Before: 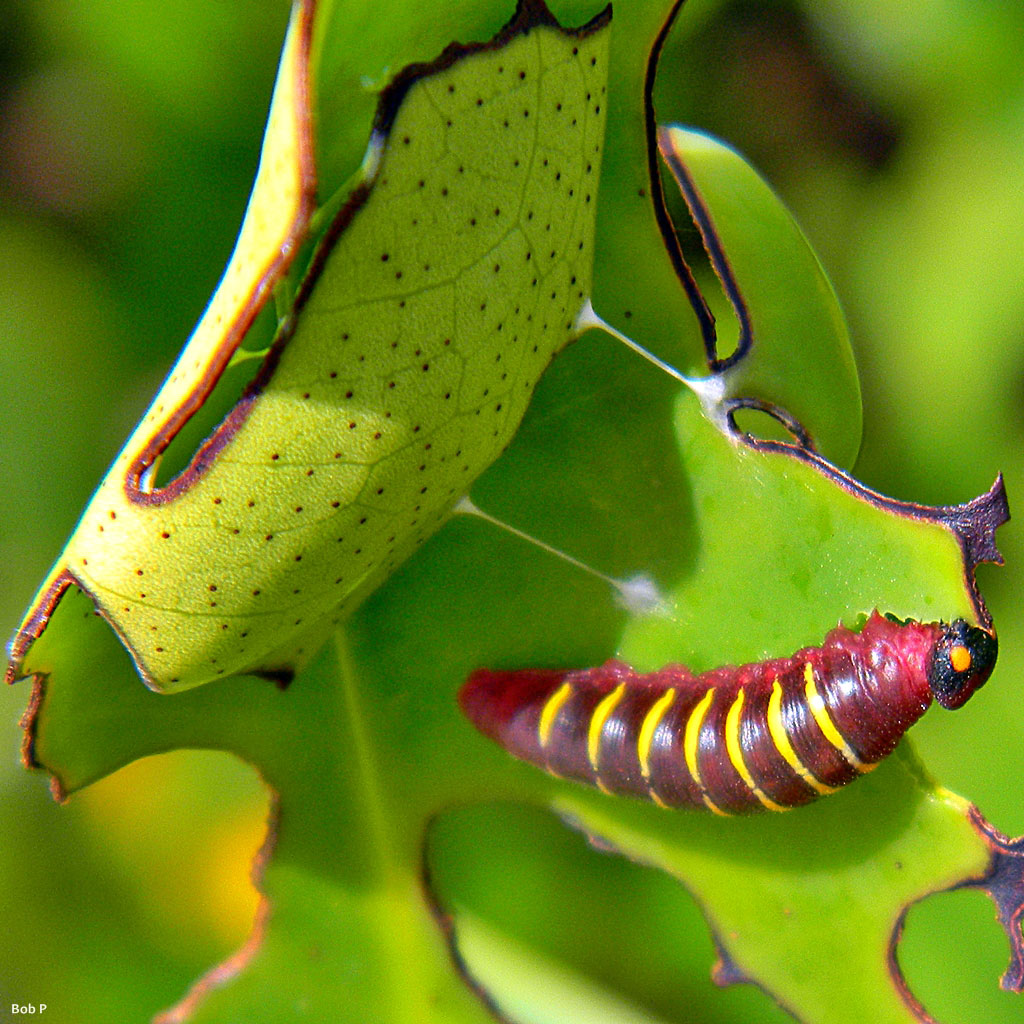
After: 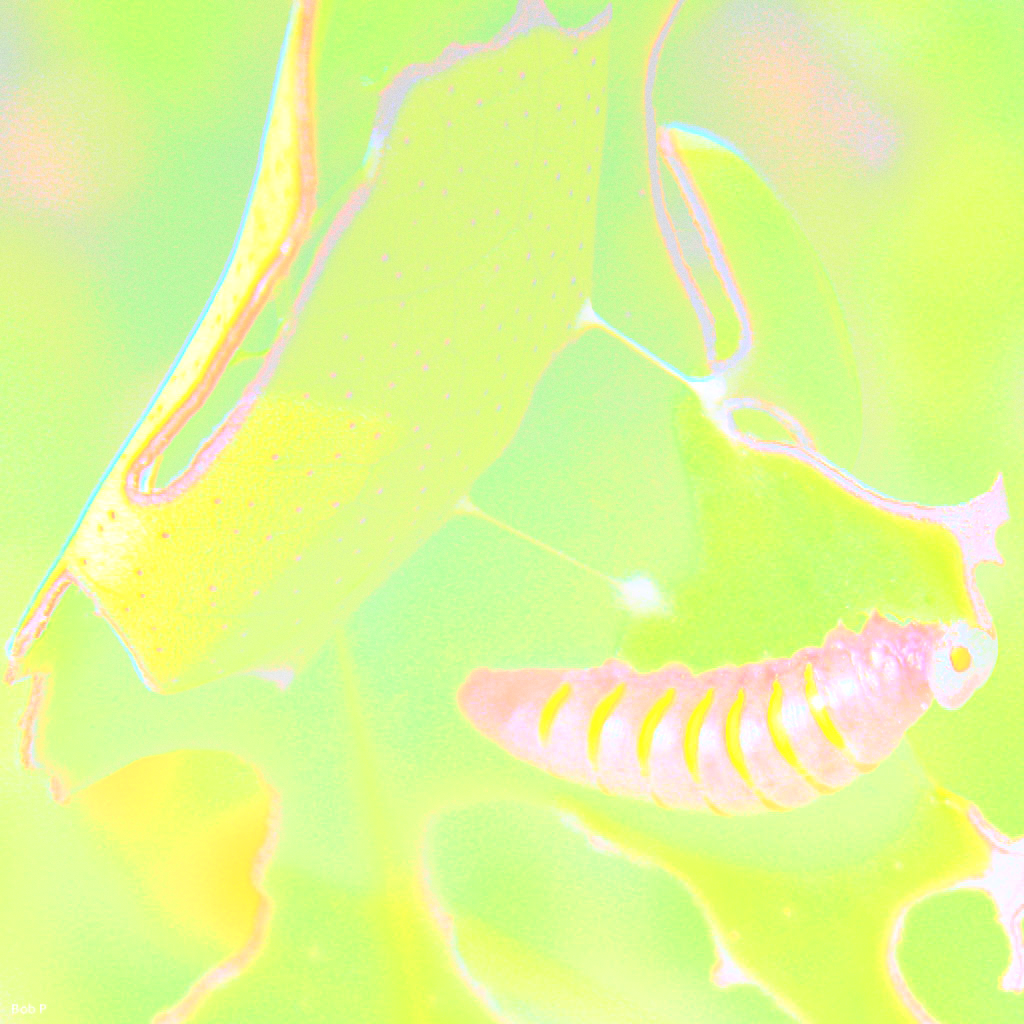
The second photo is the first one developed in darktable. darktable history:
grain: coarseness 0.09 ISO
bloom: size 85%, threshold 5%, strength 85%
